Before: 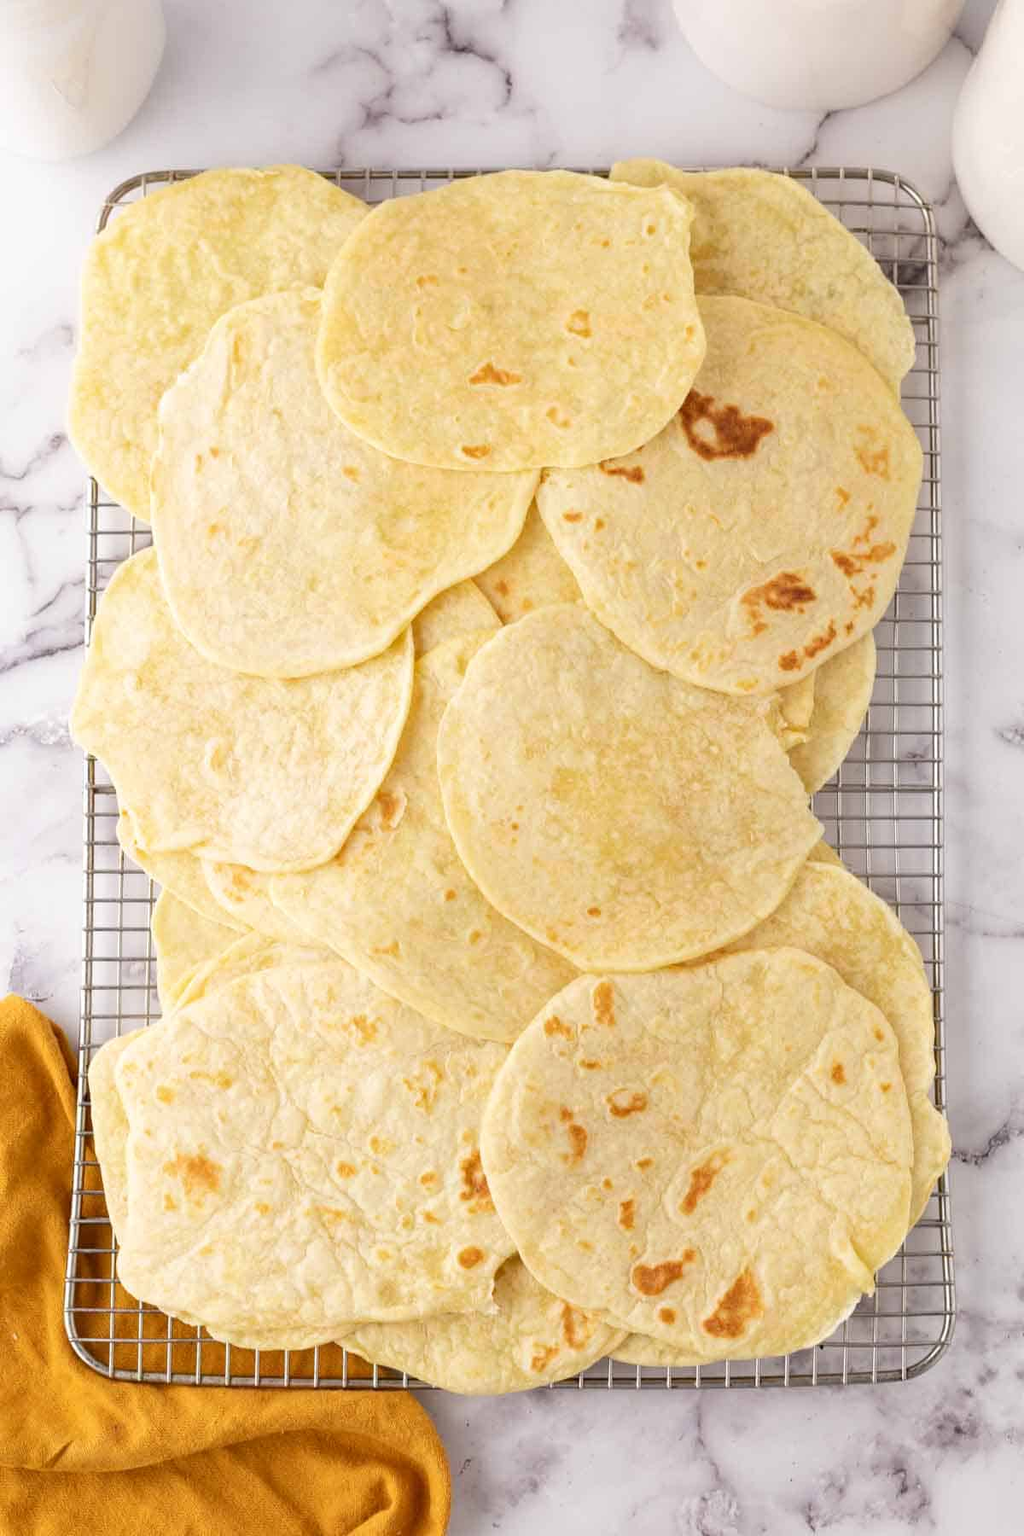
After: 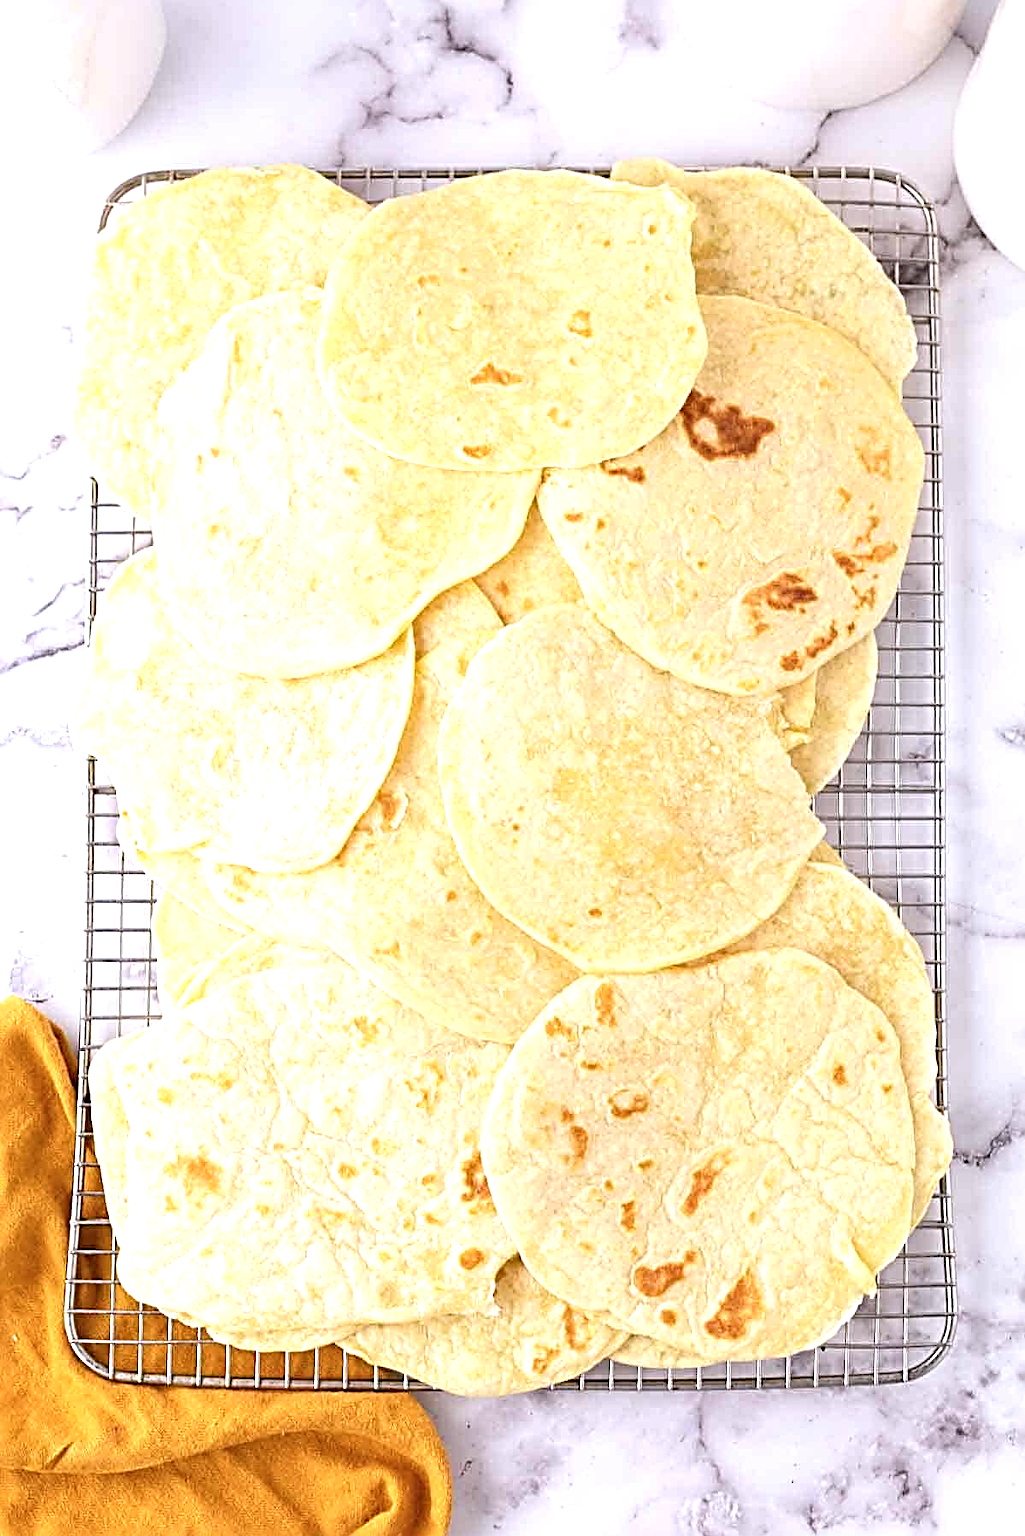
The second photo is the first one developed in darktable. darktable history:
sharpen: radius 3.71, amount 0.923
crop: top 0.062%, bottom 0.095%
color calibration: illuminant as shot in camera, x 0.358, y 0.373, temperature 4628.91 K
exposure: exposure 0.603 EV, compensate highlight preservation false
